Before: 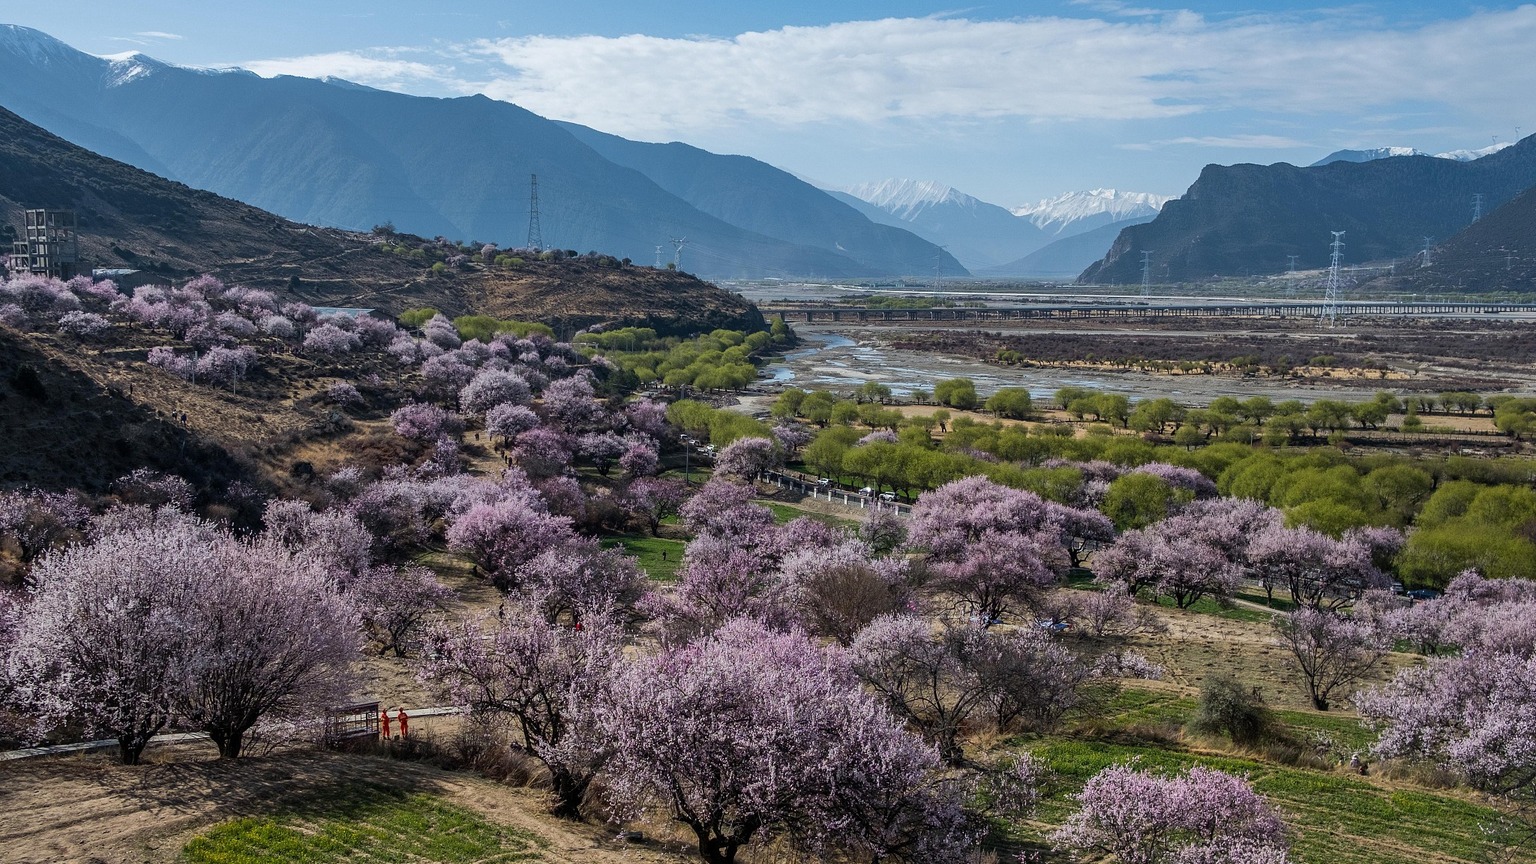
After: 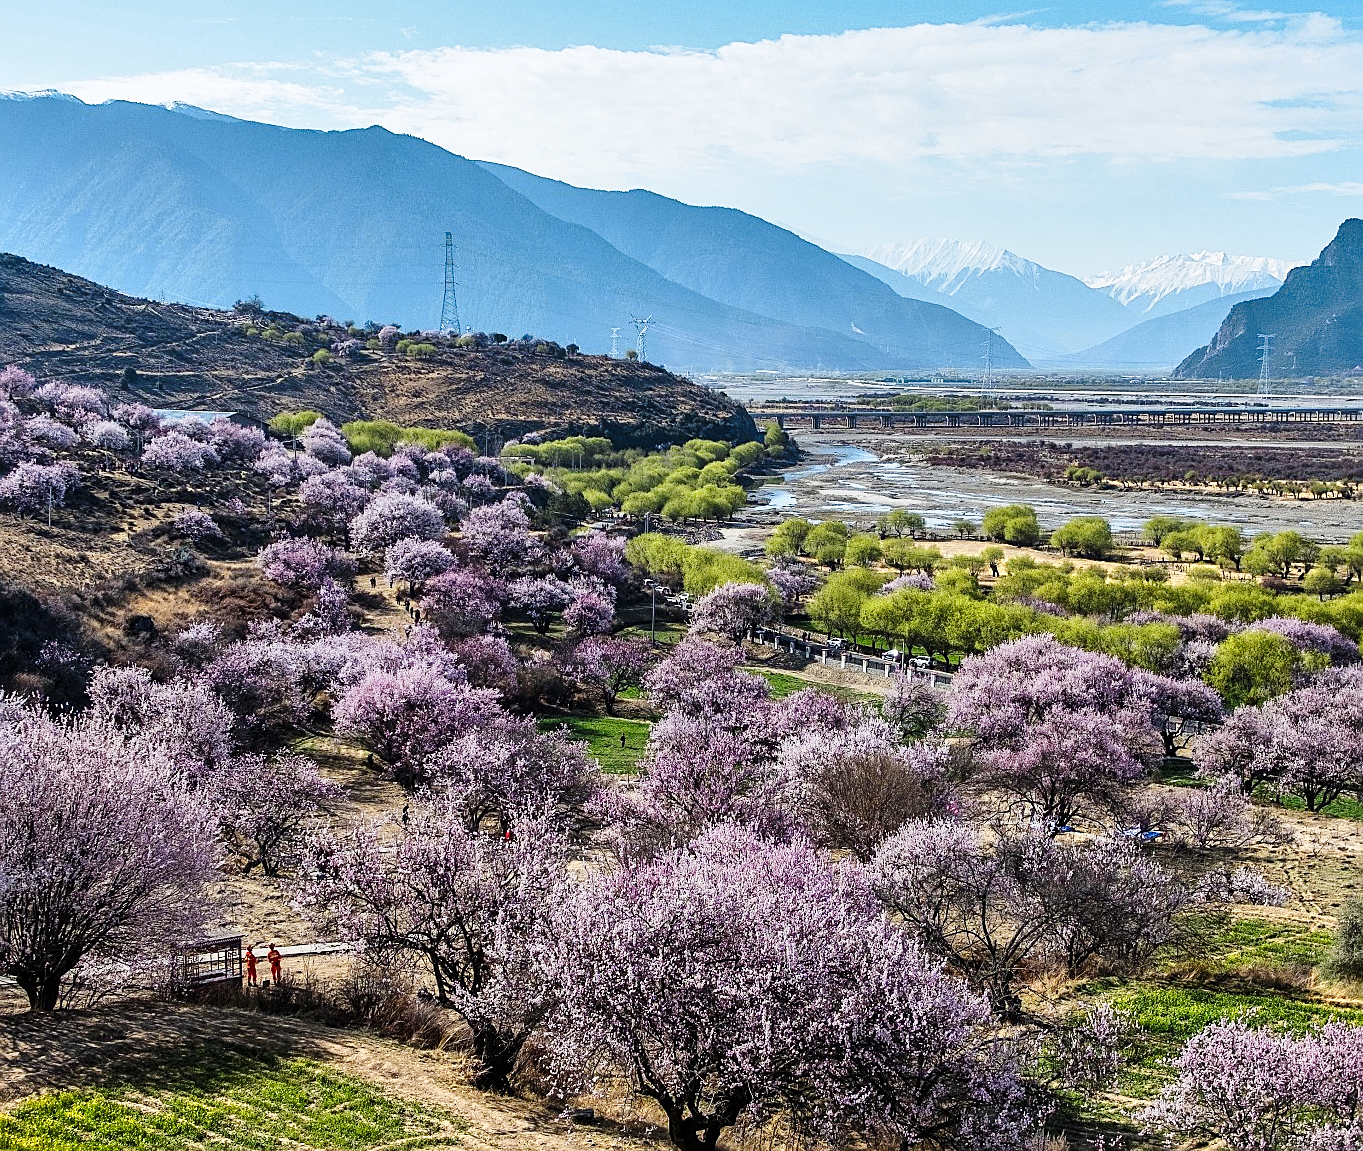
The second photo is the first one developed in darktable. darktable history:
crop and rotate: left 12.883%, right 20.54%
sharpen: on, module defaults
base curve: curves: ch0 [(0, 0) (0.028, 0.03) (0.121, 0.232) (0.46, 0.748) (0.859, 0.968) (1, 1)], preserve colors none
contrast brightness saturation: saturation -0.049
shadows and highlights: soften with gaussian
color zones: curves: ch0 [(0, 0.485) (0.178, 0.476) (0.261, 0.623) (0.411, 0.403) (0.708, 0.603) (0.934, 0.412)]; ch1 [(0.003, 0.485) (0.149, 0.496) (0.229, 0.584) (0.326, 0.551) (0.484, 0.262) (0.757, 0.643)]
